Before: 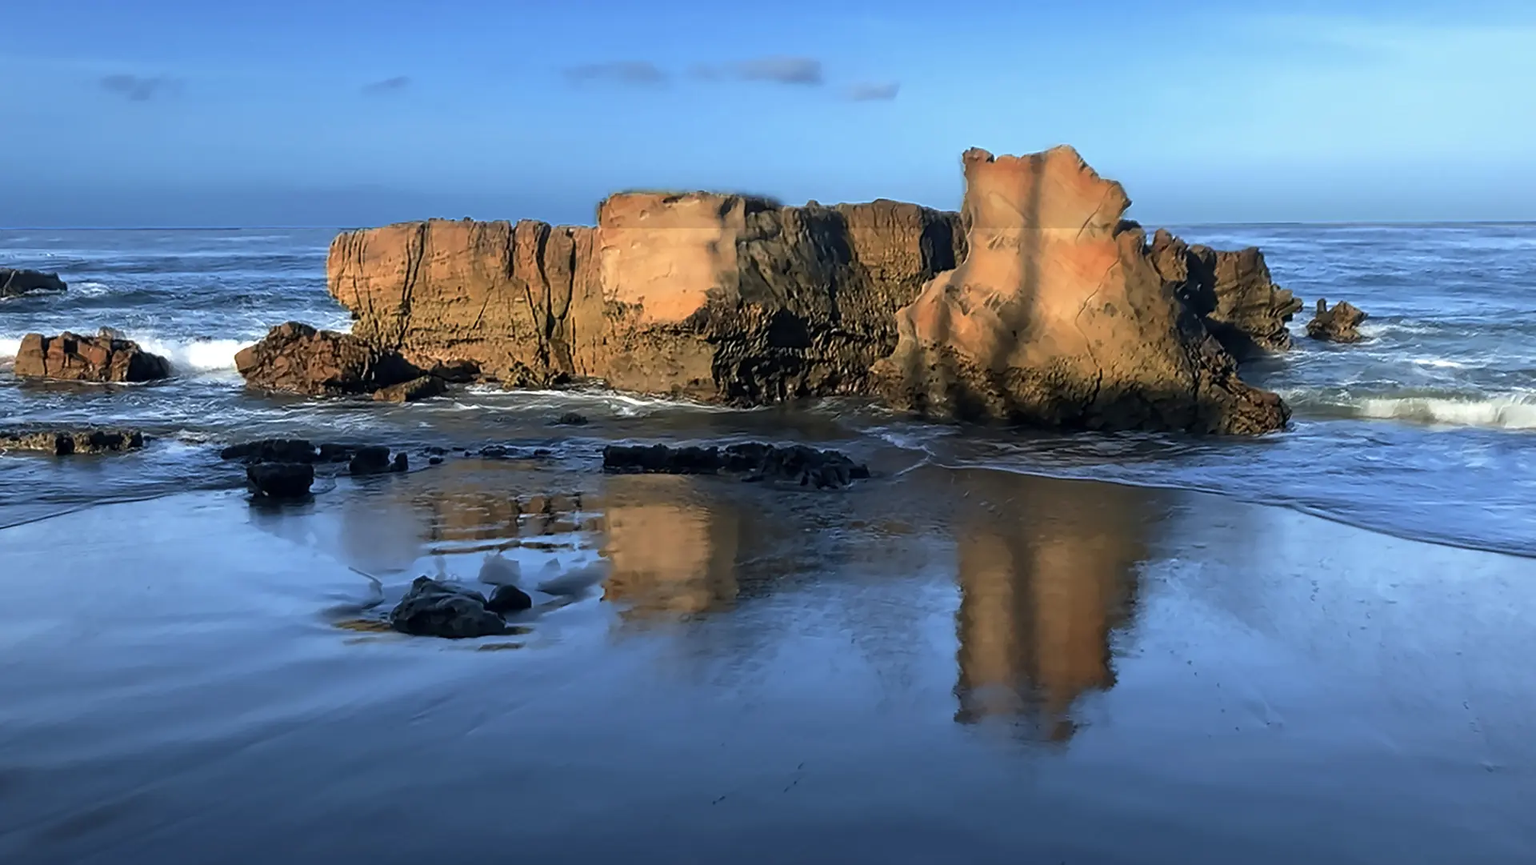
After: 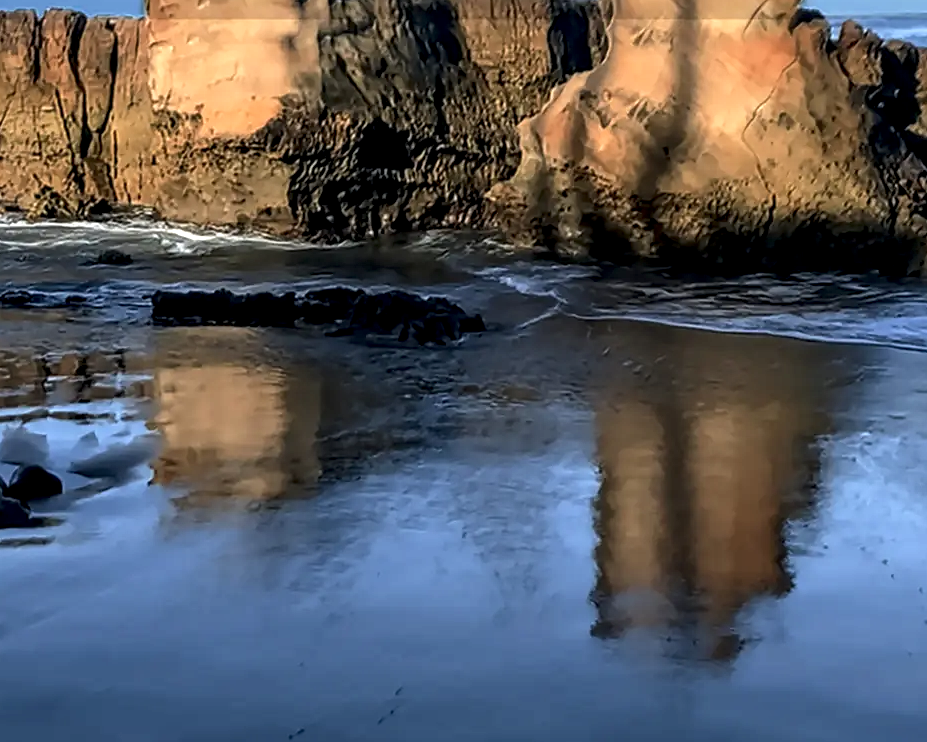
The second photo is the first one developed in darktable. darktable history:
exposure: black level correction 0, compensate exposure bias true, compensate highlight preservation false
crop: left 31.379%, top 24.658%, right 20.326%, bottom 6.628%
local contrast: detail 160%
